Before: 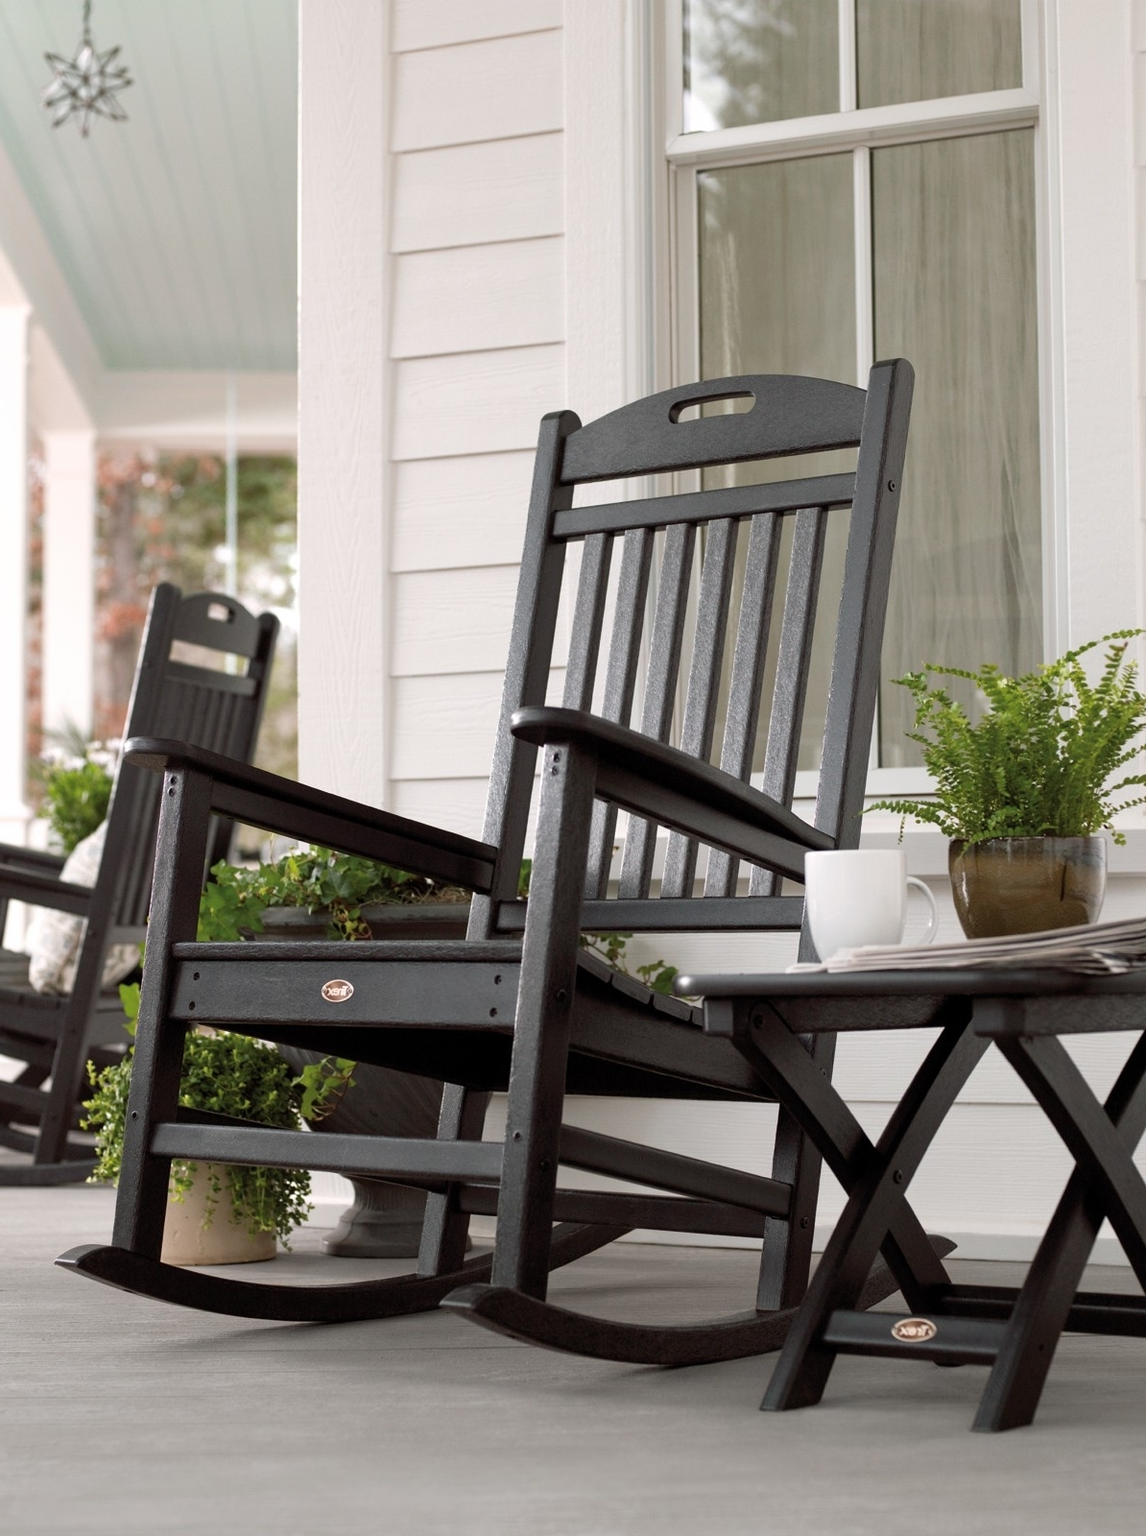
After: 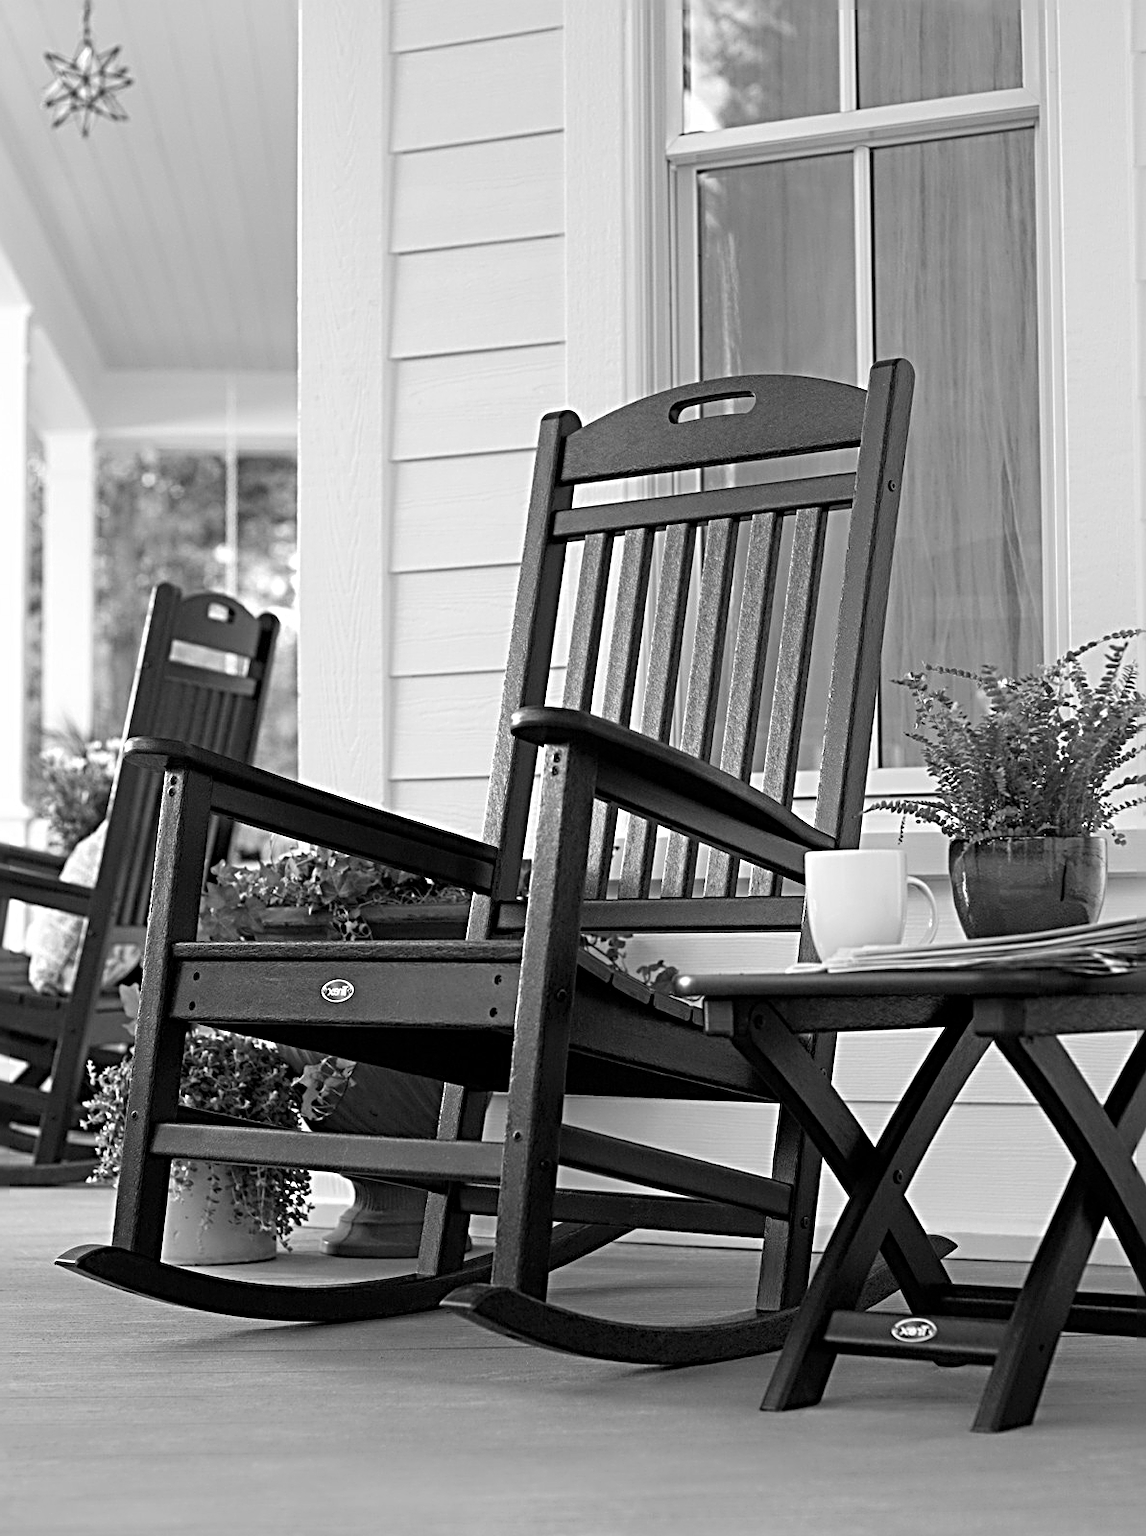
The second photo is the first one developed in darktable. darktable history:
contrast brightness saturation: saturation -1
sharpen: radius 3.644, amount 0.918
